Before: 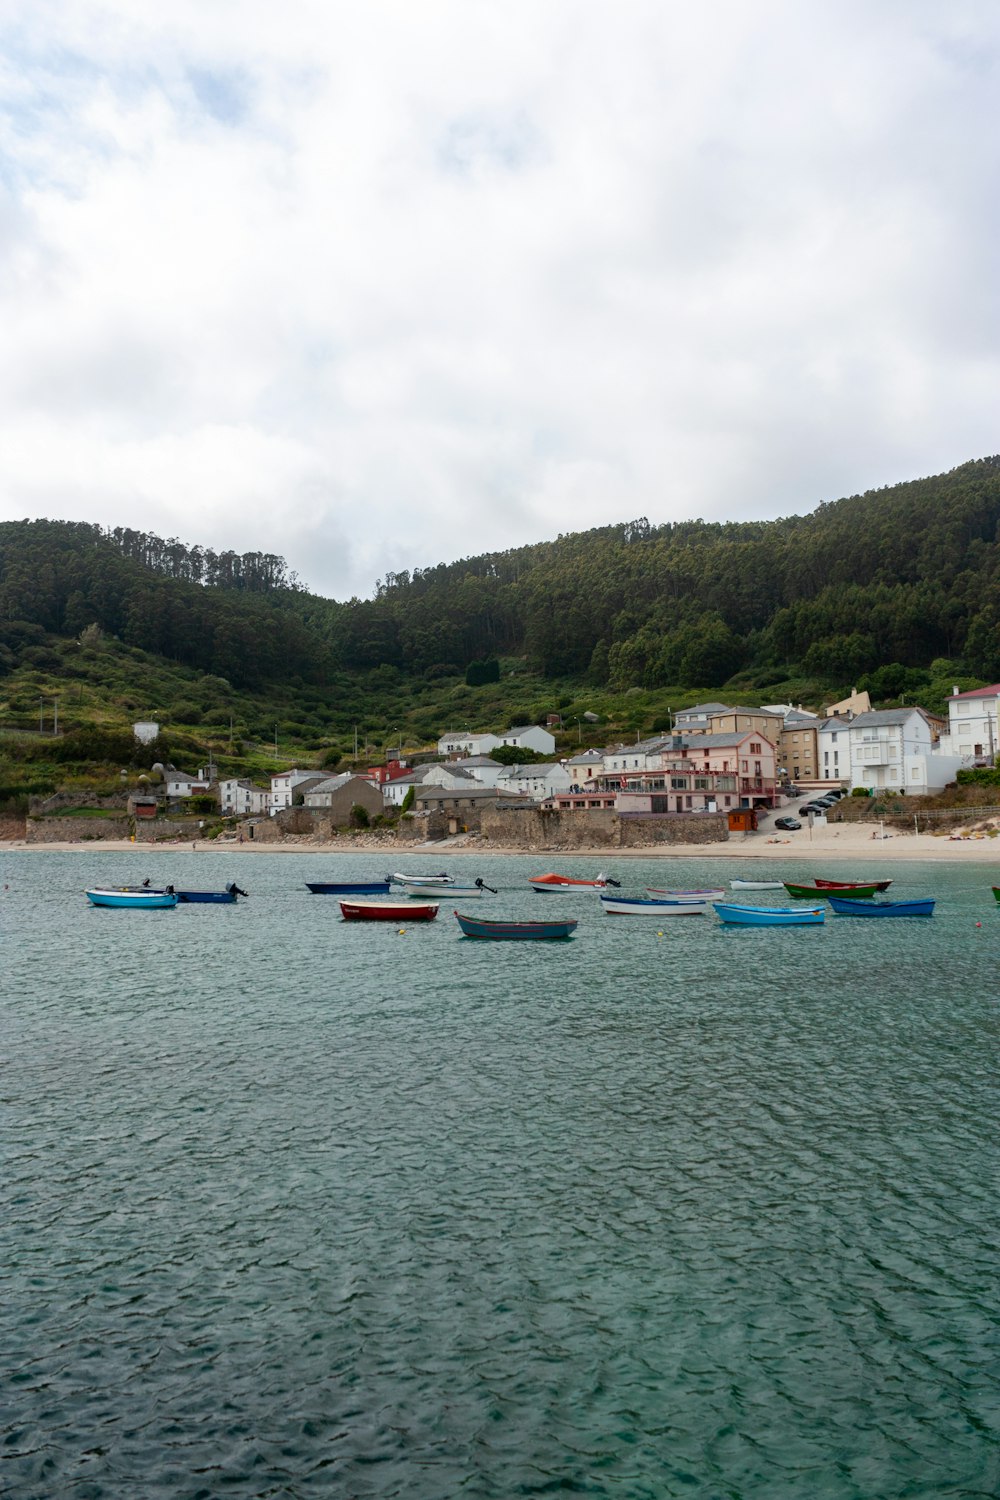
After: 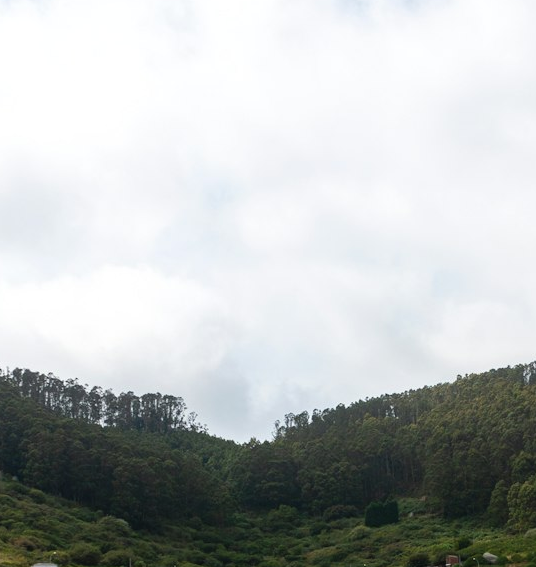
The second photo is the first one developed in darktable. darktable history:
crop: left 10.121%, top 10.631%, right 36.218%, bottom 51.526%
exposure: black level correction -0.003, exposure 0.04 EV, compensate highlight preservation false
